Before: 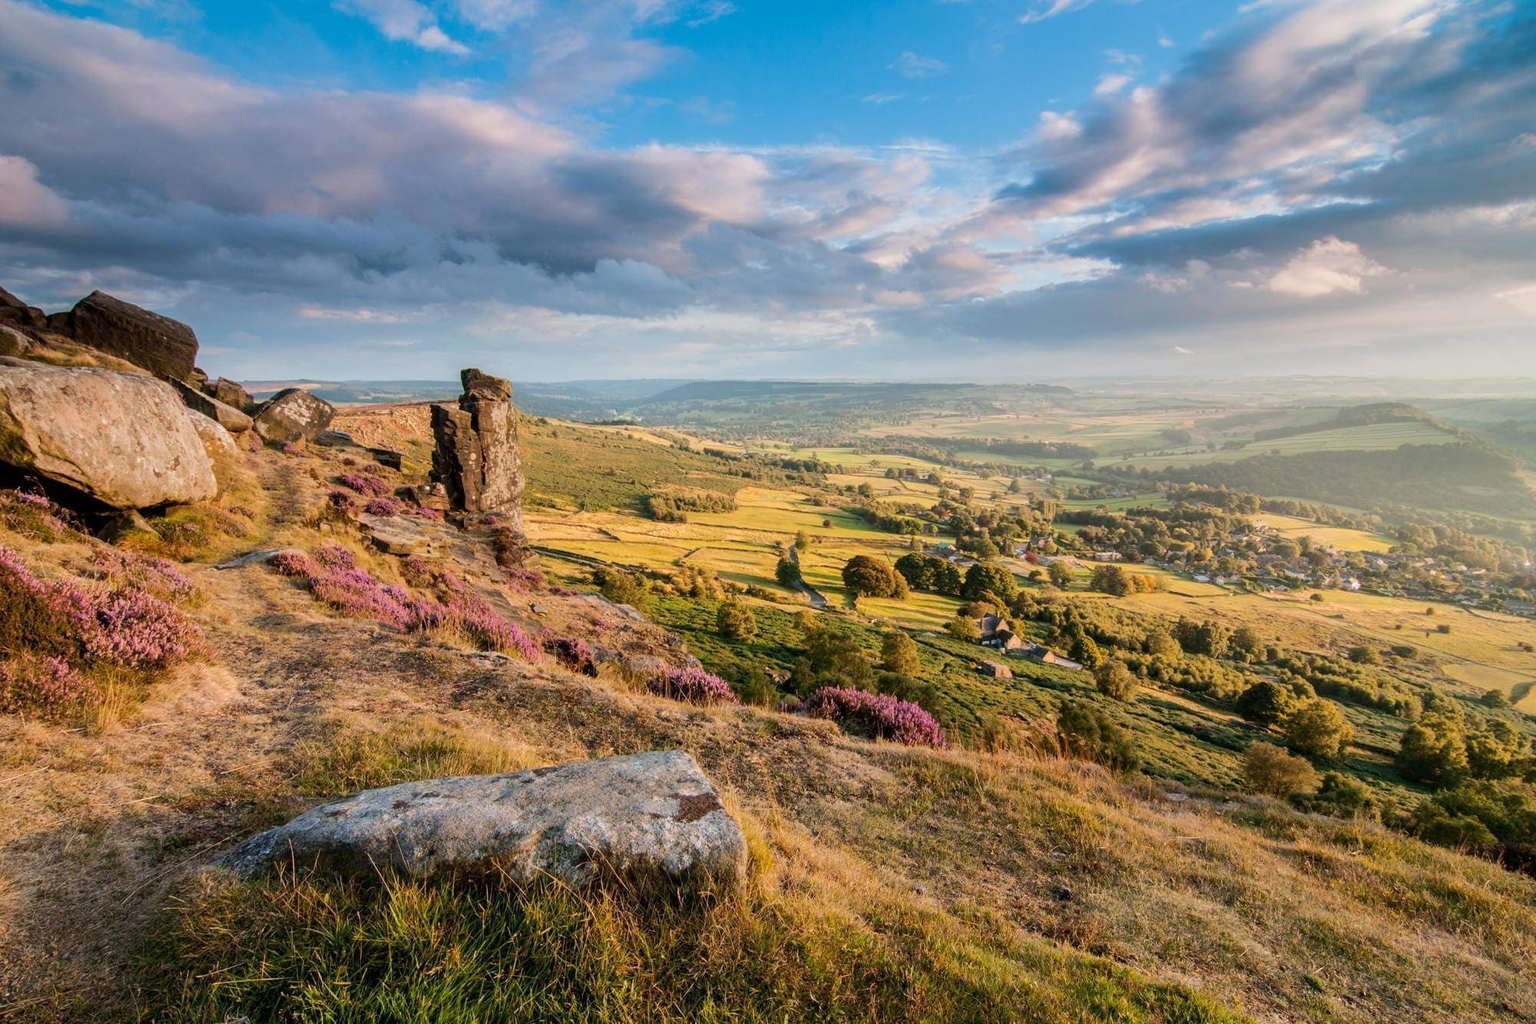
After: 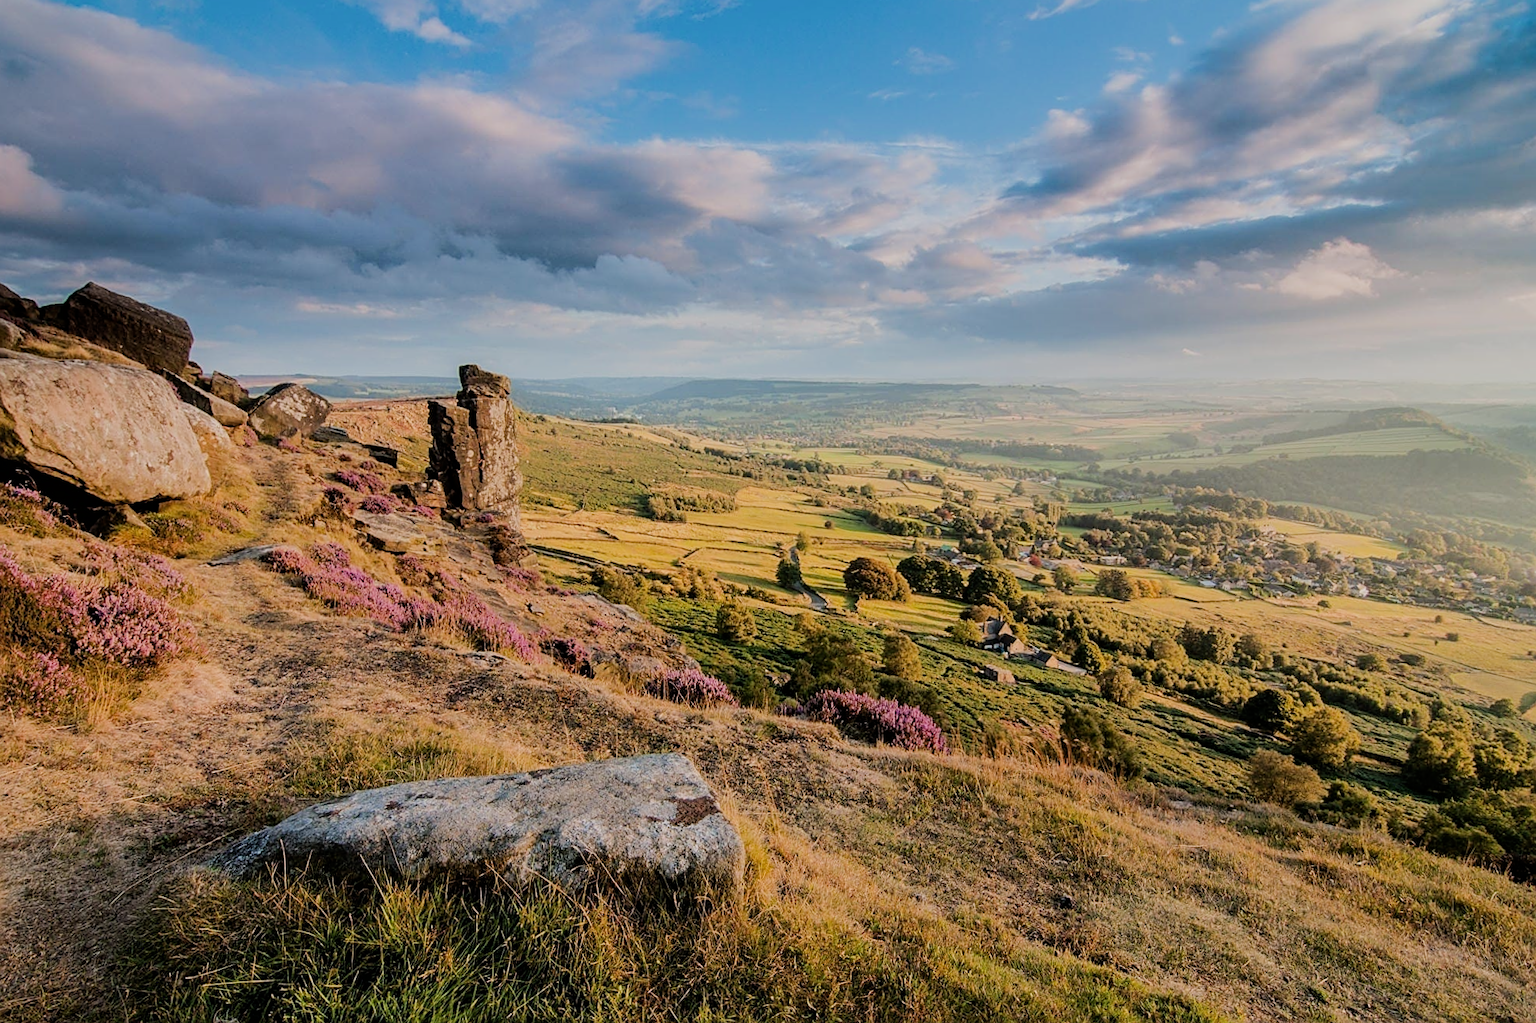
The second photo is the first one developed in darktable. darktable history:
crop and rotate: angle -0.5°
sharpen: on, module defaults
filmic rgb: black relative exposure -7.65 EV, white relative exposure 4.56 EV, hardness 3.61
